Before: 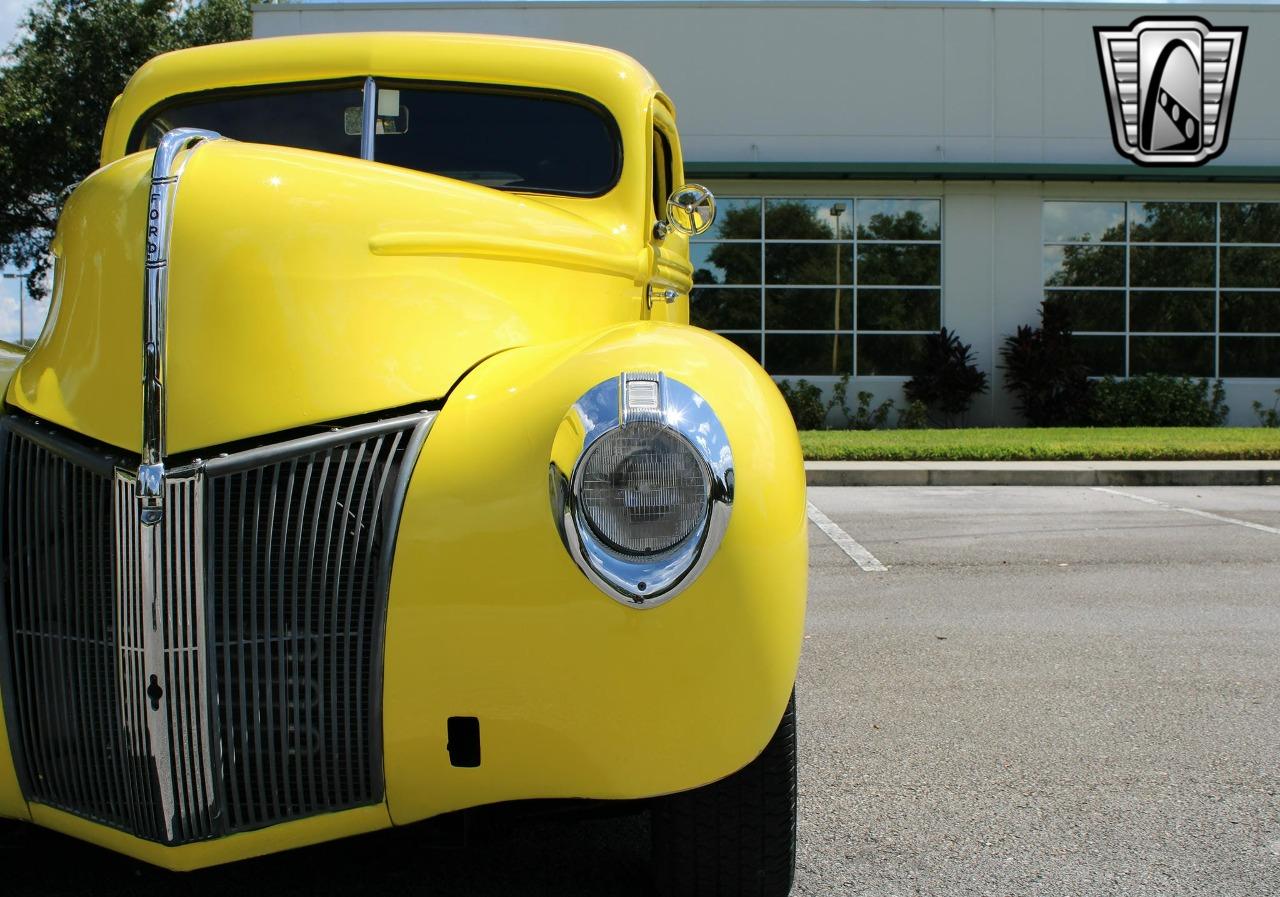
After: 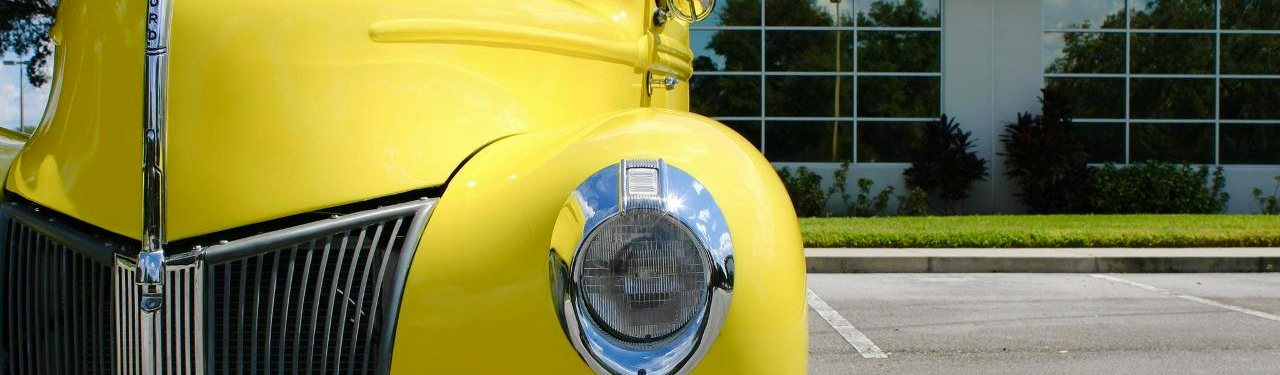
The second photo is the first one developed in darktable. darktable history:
color balance rgb: perceptual saturation grading › global saturation 20%, perceptual saturation grading › highlights -25%, perceptual saturation grading › shadows 50%
crop and rotate: top 23.84%, bottom 34.294%
contrast brightness saturation: saturation -0.05
